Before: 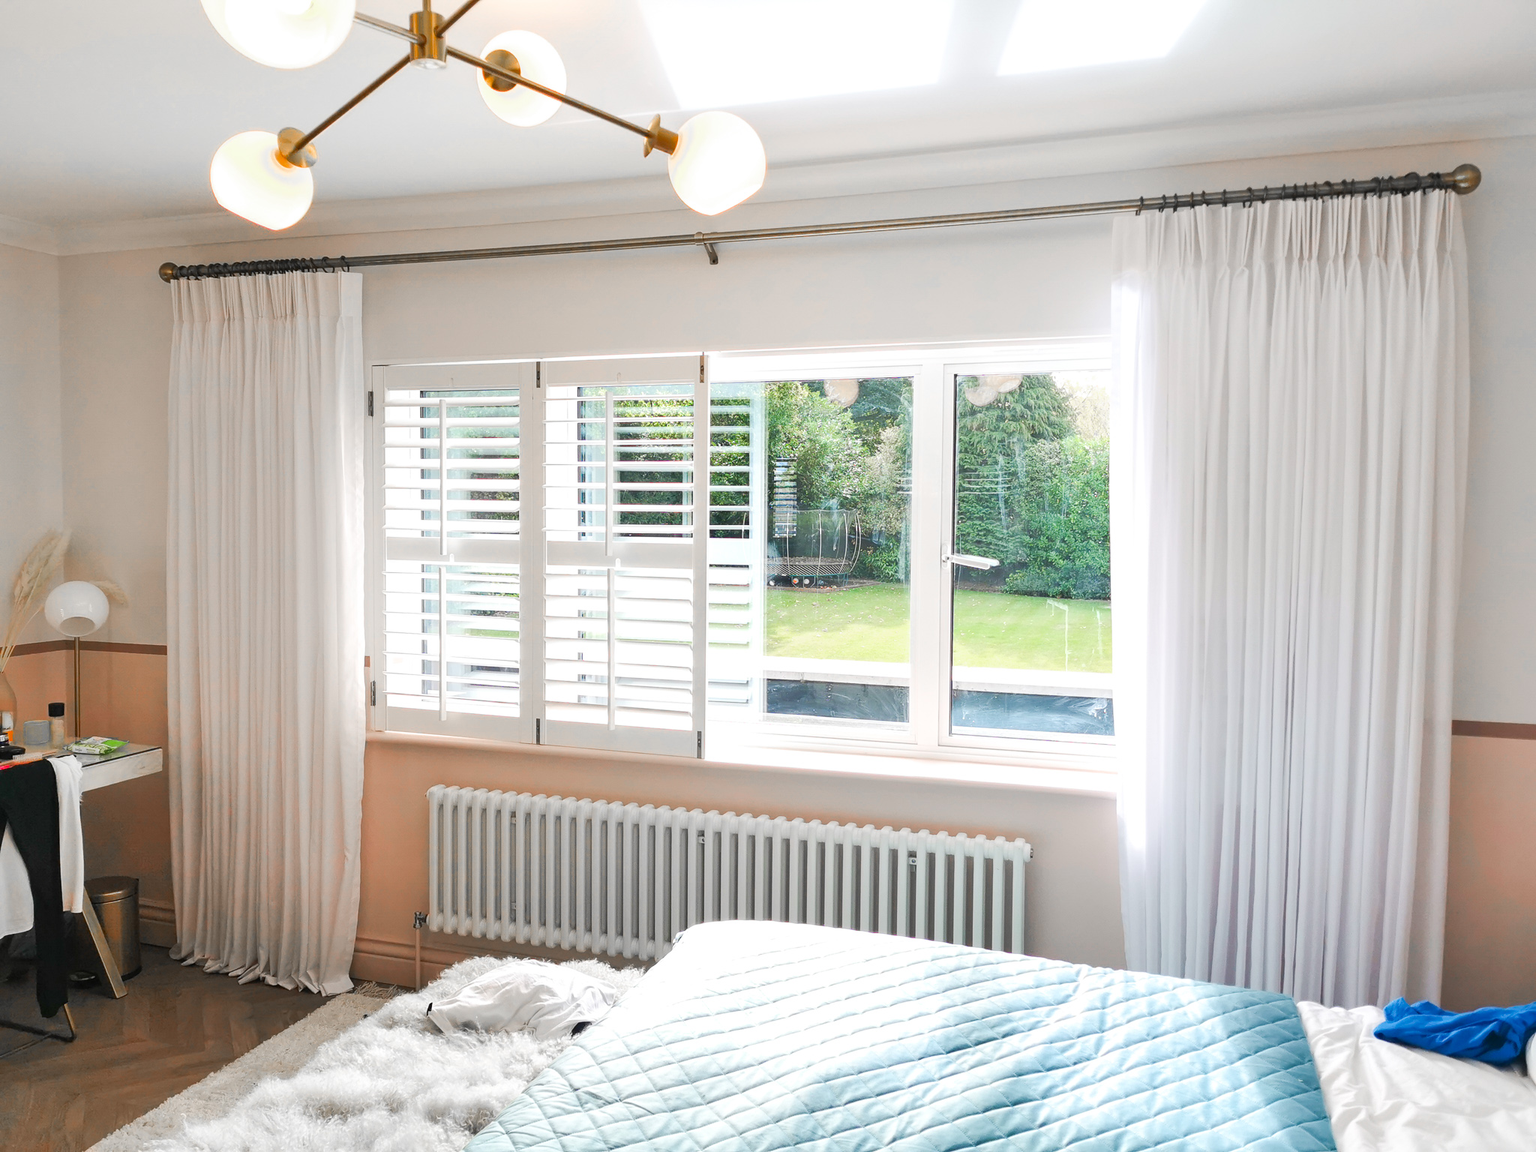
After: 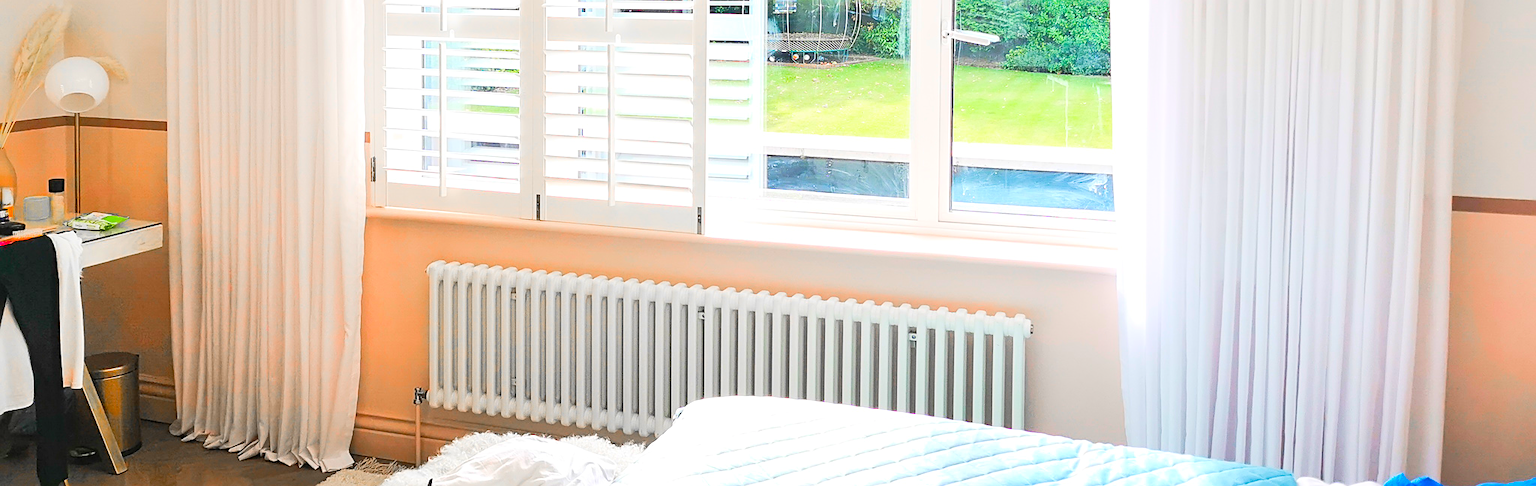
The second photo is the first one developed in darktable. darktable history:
sharpen: on, module defaults
color balance rgb: perceptual saturation grading › global saturation 25%, perceptual brilliance grading › mid-tones 10%, perceptual brilliance grading › shadows 15%, global vibrance 20%
crop: top 45.551%, bottom 12.262%
contrast brightness saturation: contrast 0.2, brightness 0.16, saturation 0.22
